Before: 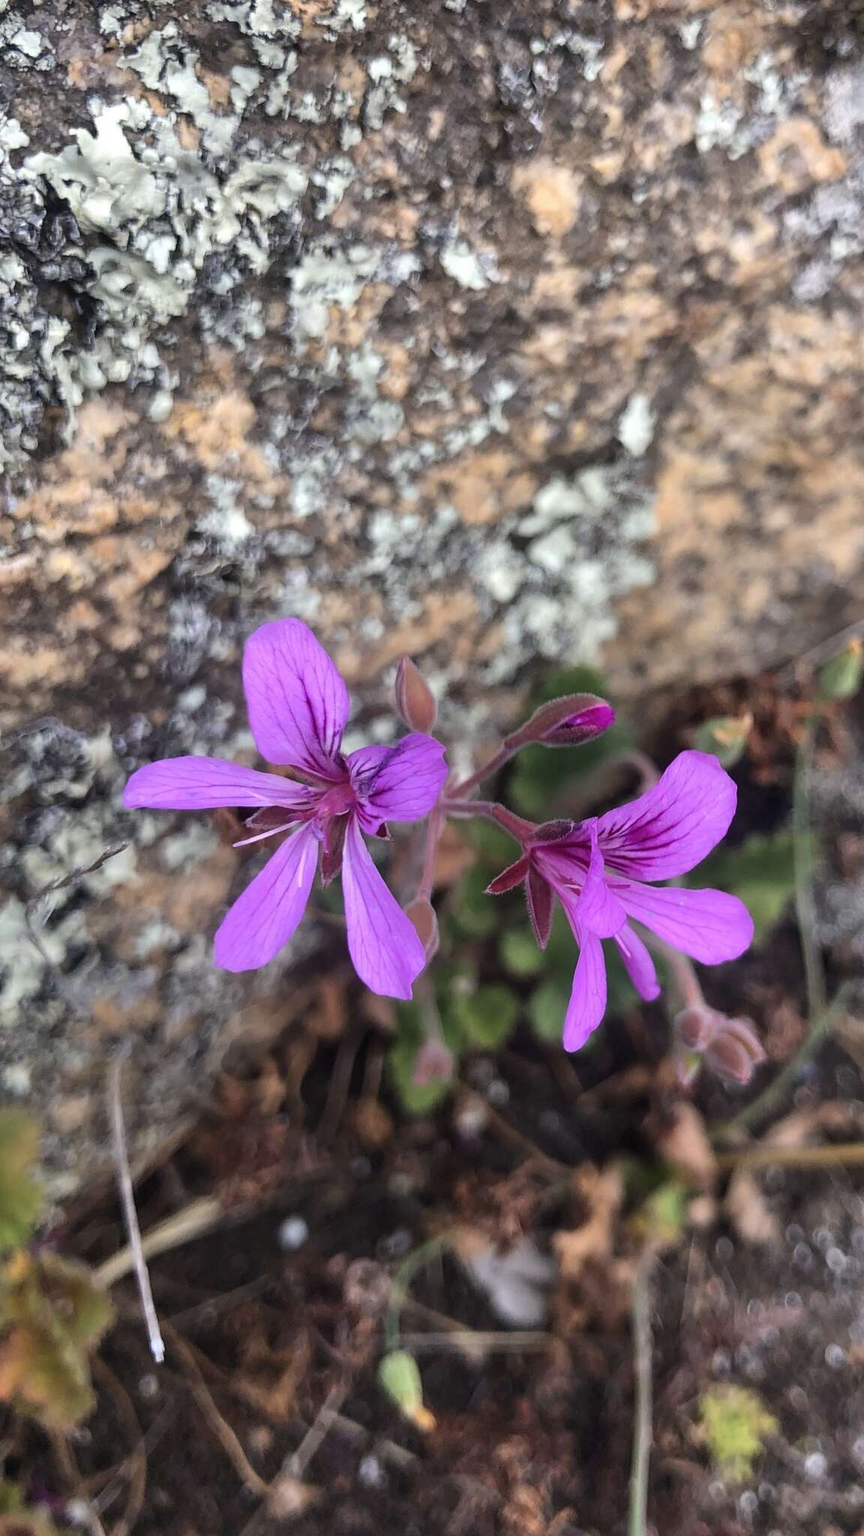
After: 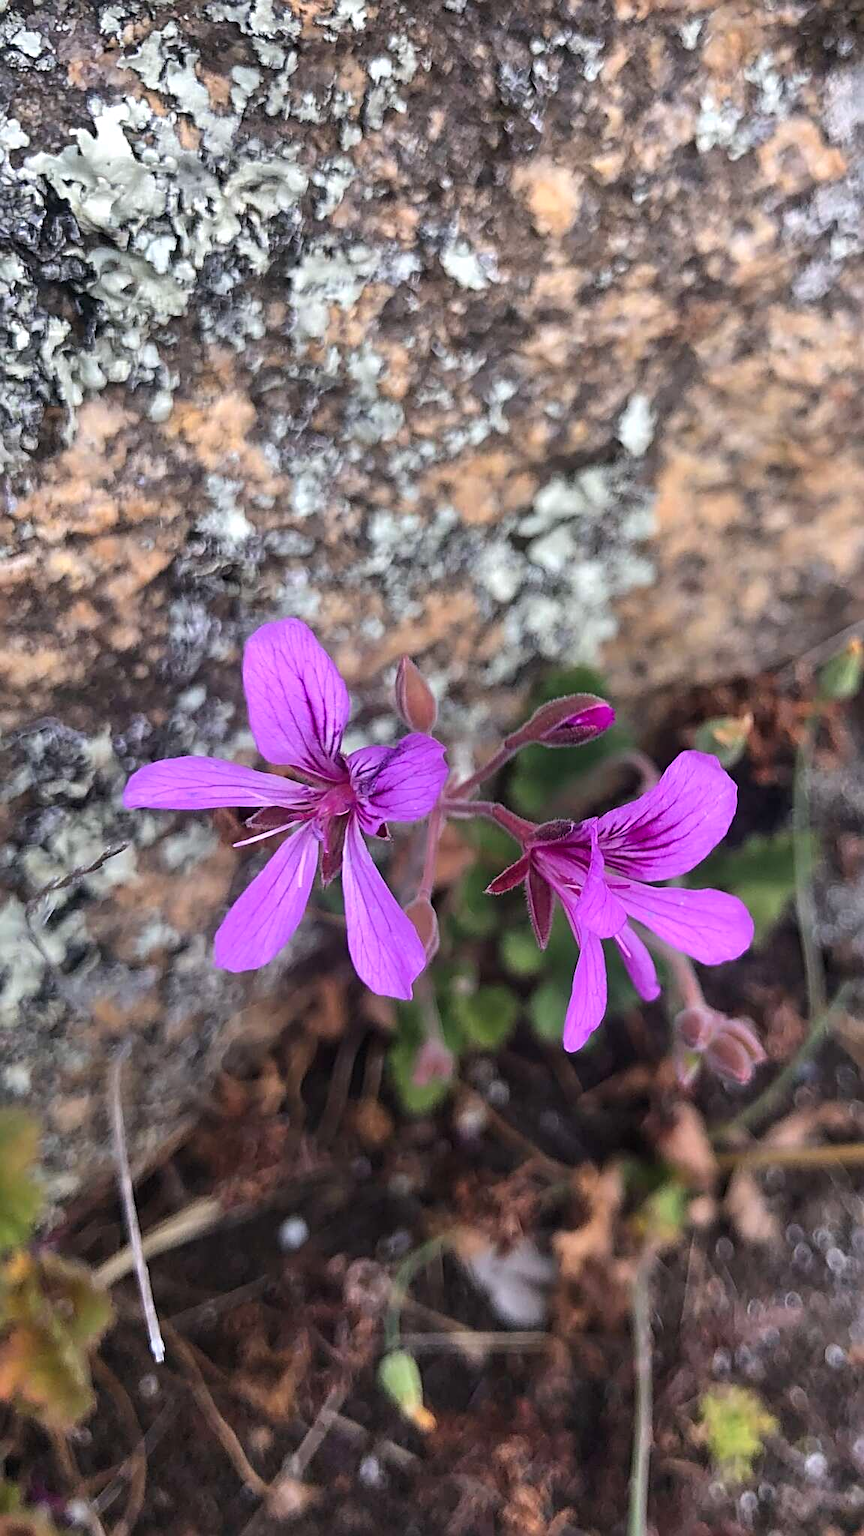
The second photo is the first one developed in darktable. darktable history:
sharpen: radius 3.119
white balance: red 1.004, blue 1.024
